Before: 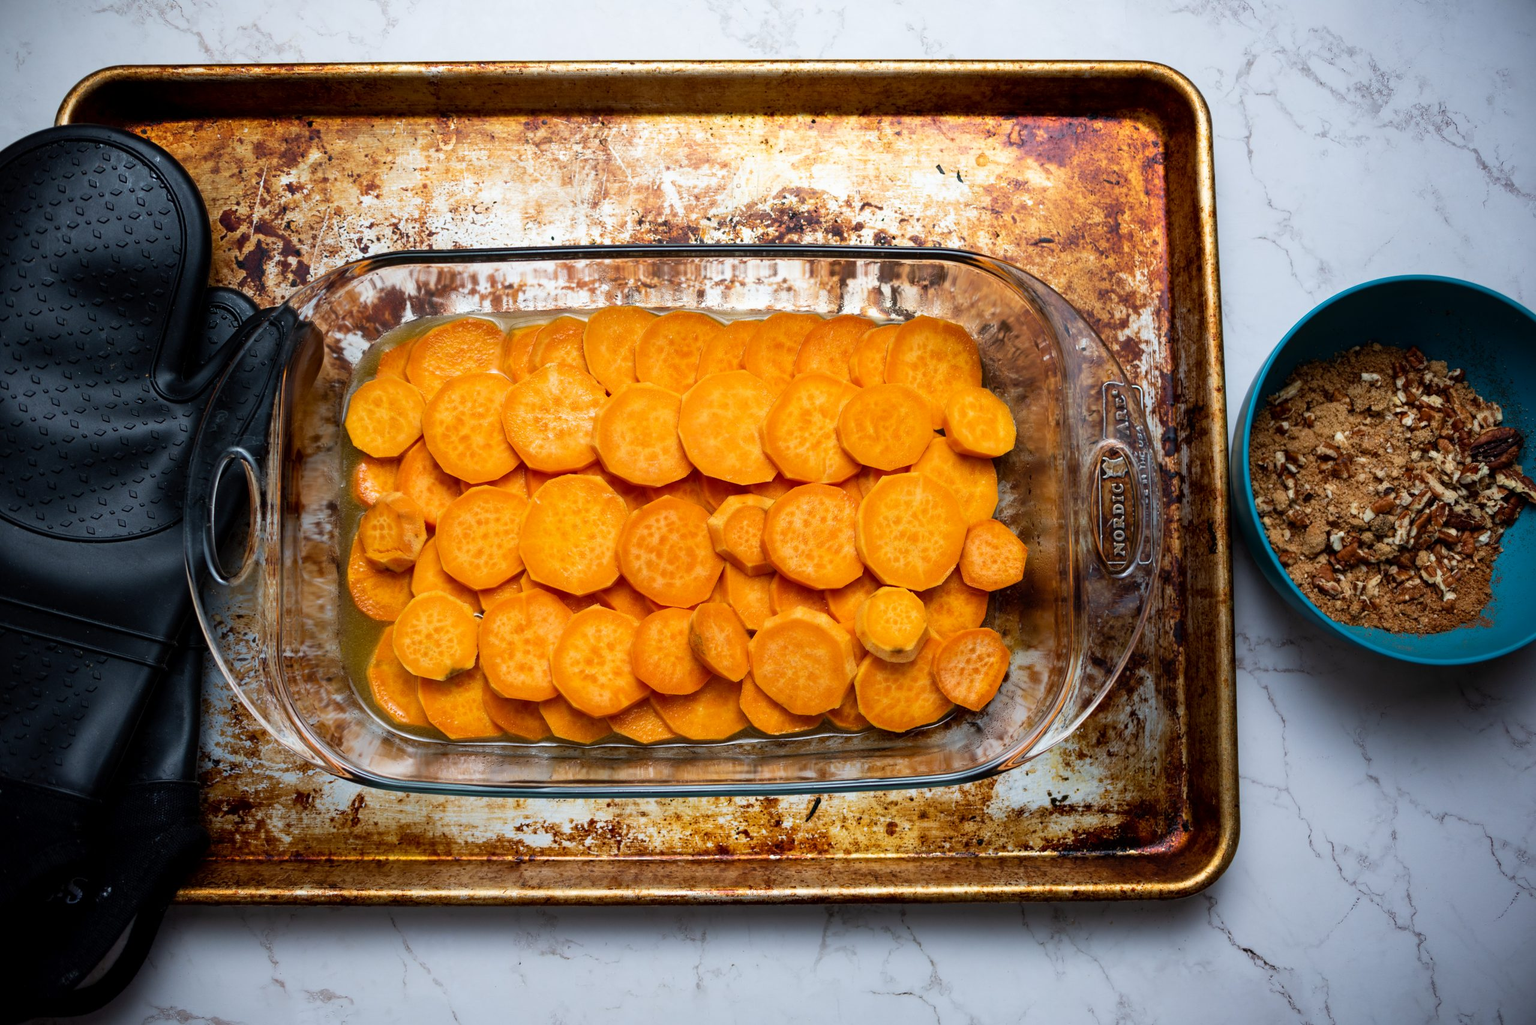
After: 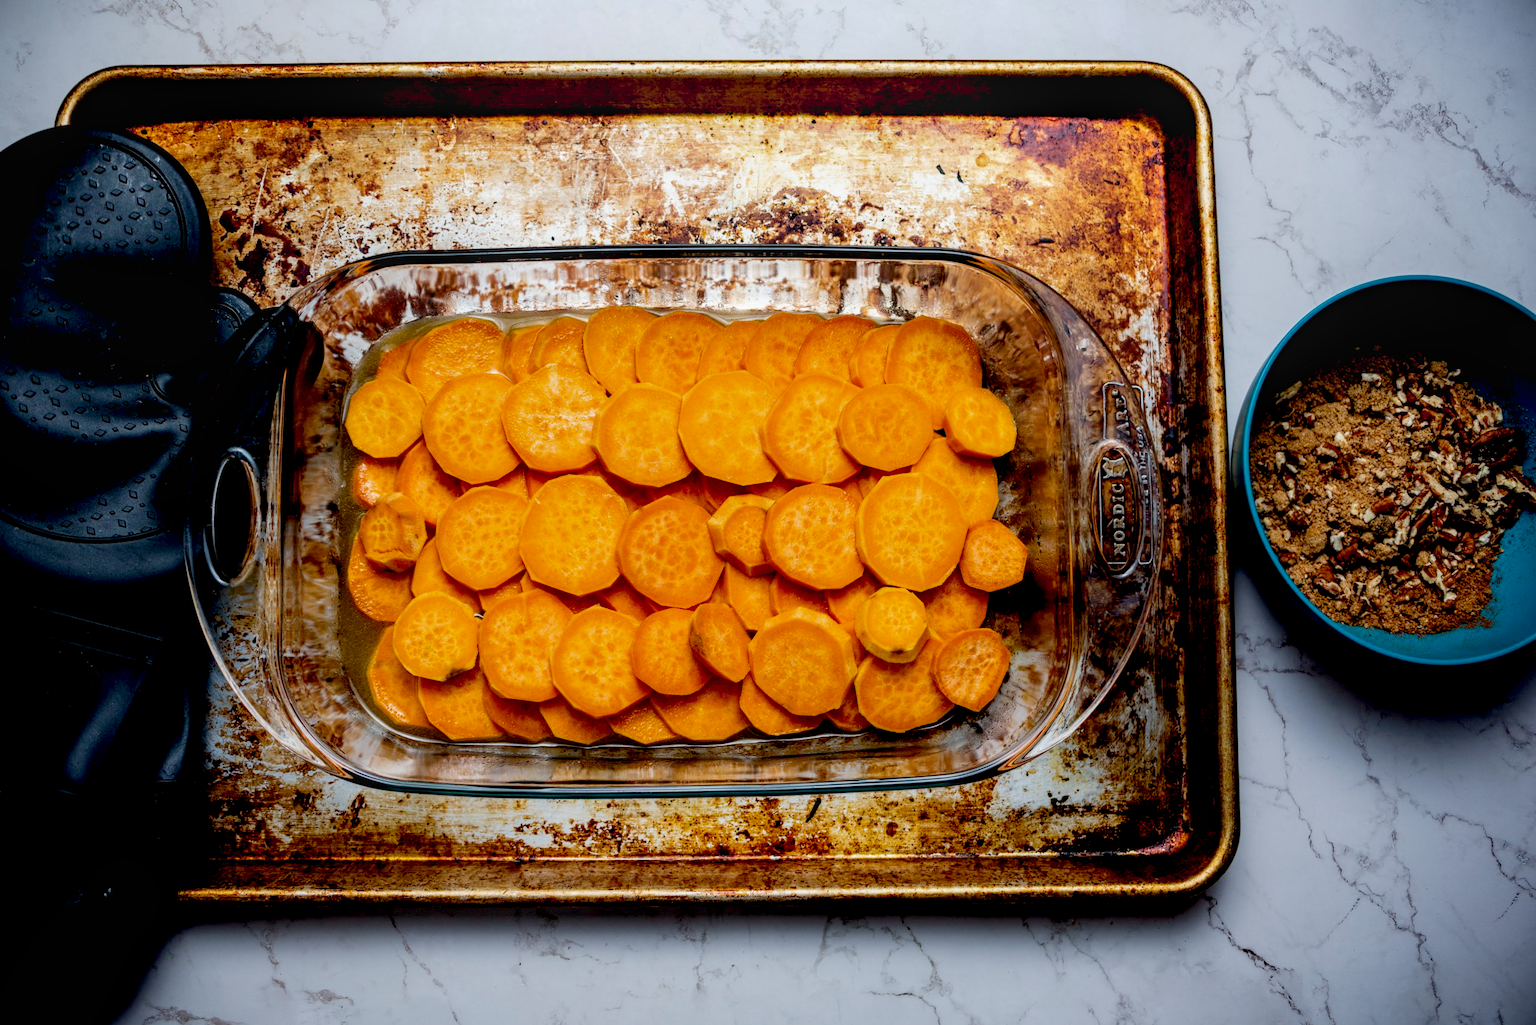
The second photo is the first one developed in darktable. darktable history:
local contrast: on, module defaults
tone curve: curves: ch0 [(0, 0) (0.003, 0.013) (0.011, 0.018) (0.025, 0.027) (0.044, 0.045) (0.069, 0.068) (0.1, 0.096) (0.136, 0.13) (0.177, 0.168) (0.224, 0.217) (0.277, 0.277) (0.335, 0.338) (0.399, 0.401) (0.468, 0.473) (0.543, 0.544) (0.623, 0.621) (0.709, 0.7) (0.801, 0.781) (0.898, 0.869) (1, 1)], preserve colors none
exposure: black level correction 0.029, exposure -0.073 EV, compensate highlight preservation false
